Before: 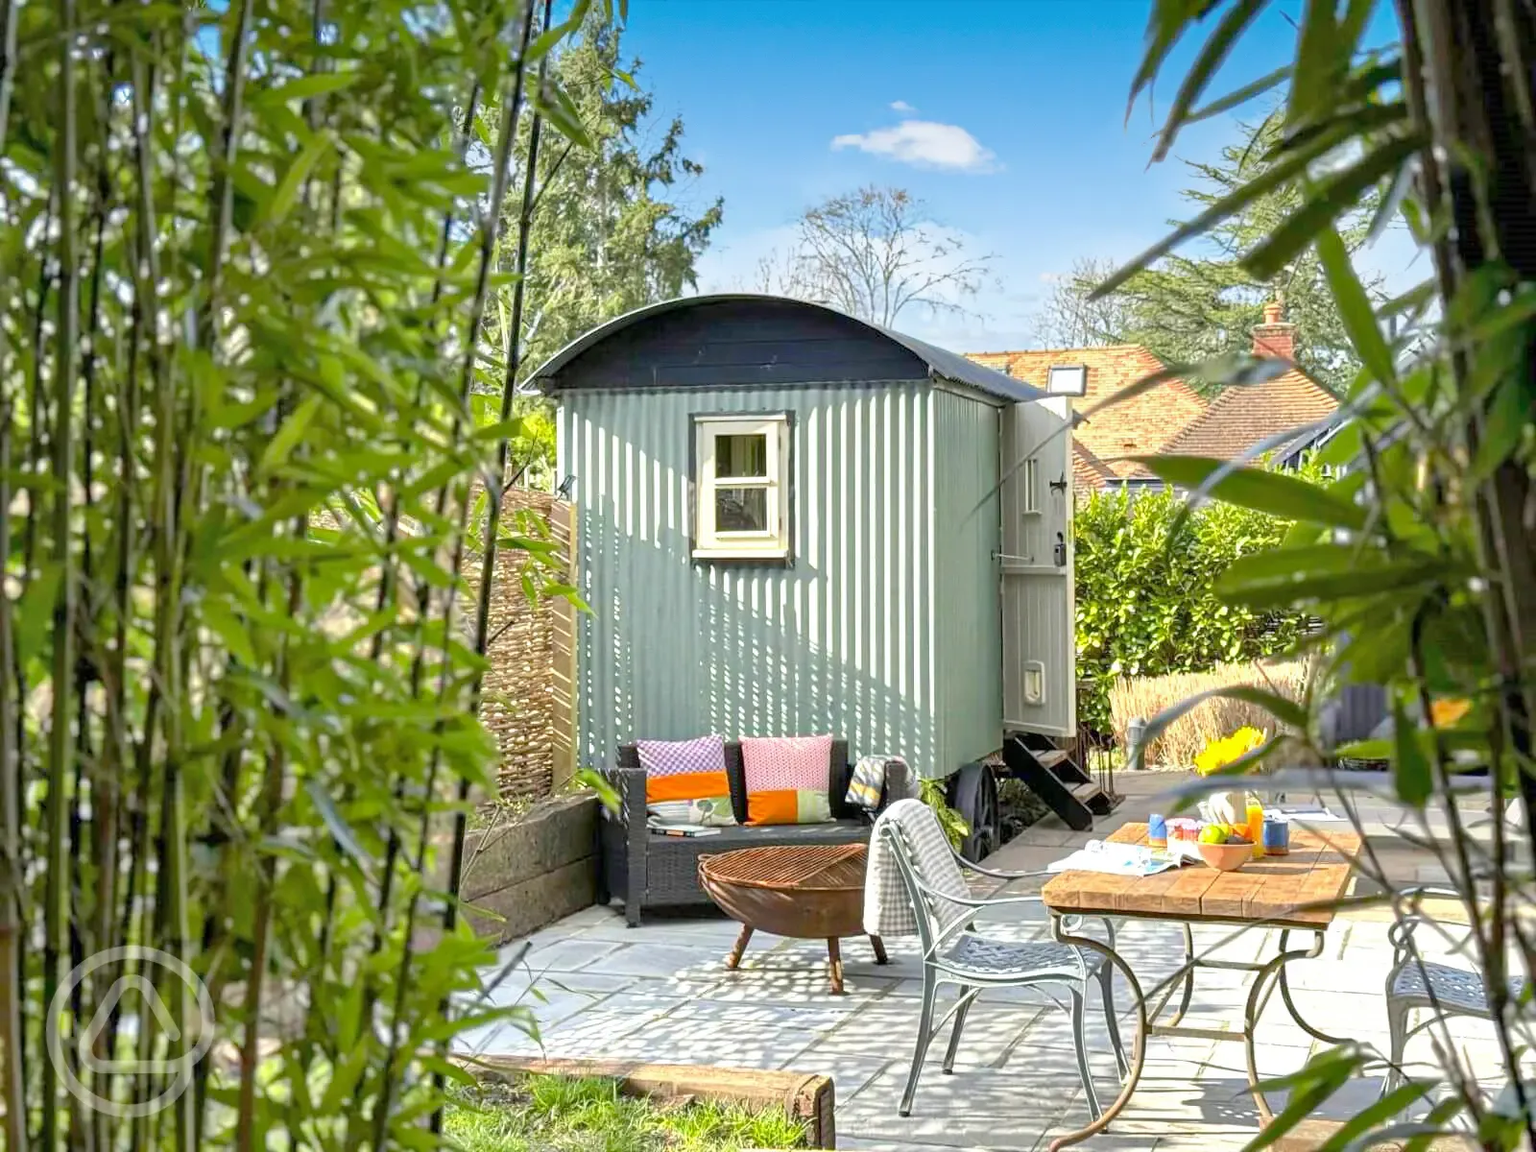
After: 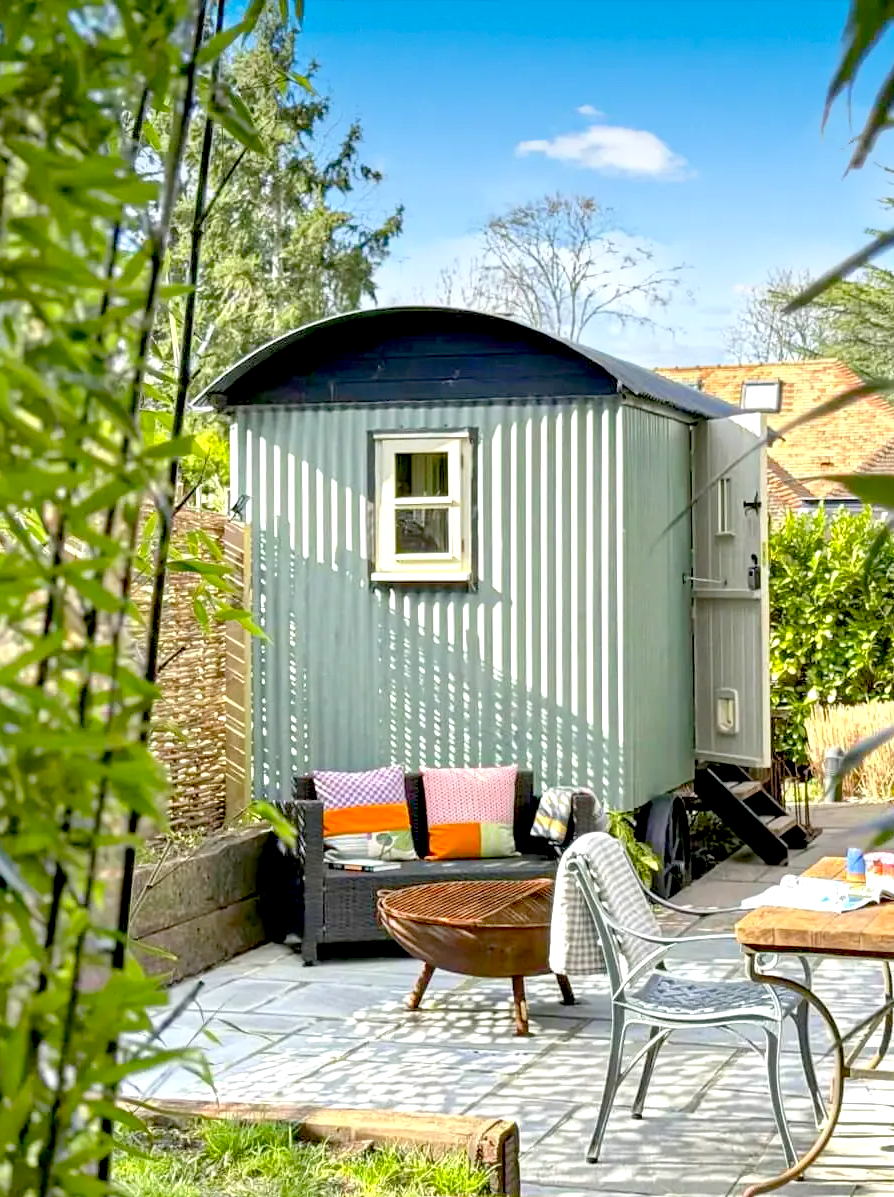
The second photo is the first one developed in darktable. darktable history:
tone equalizer: on, module defaults
exposure: black level correction 0.025, exposure 0.18 EV, compensate highlight preservation false
crop: left 21.934%, right 22.056%, bottom 0.006%
